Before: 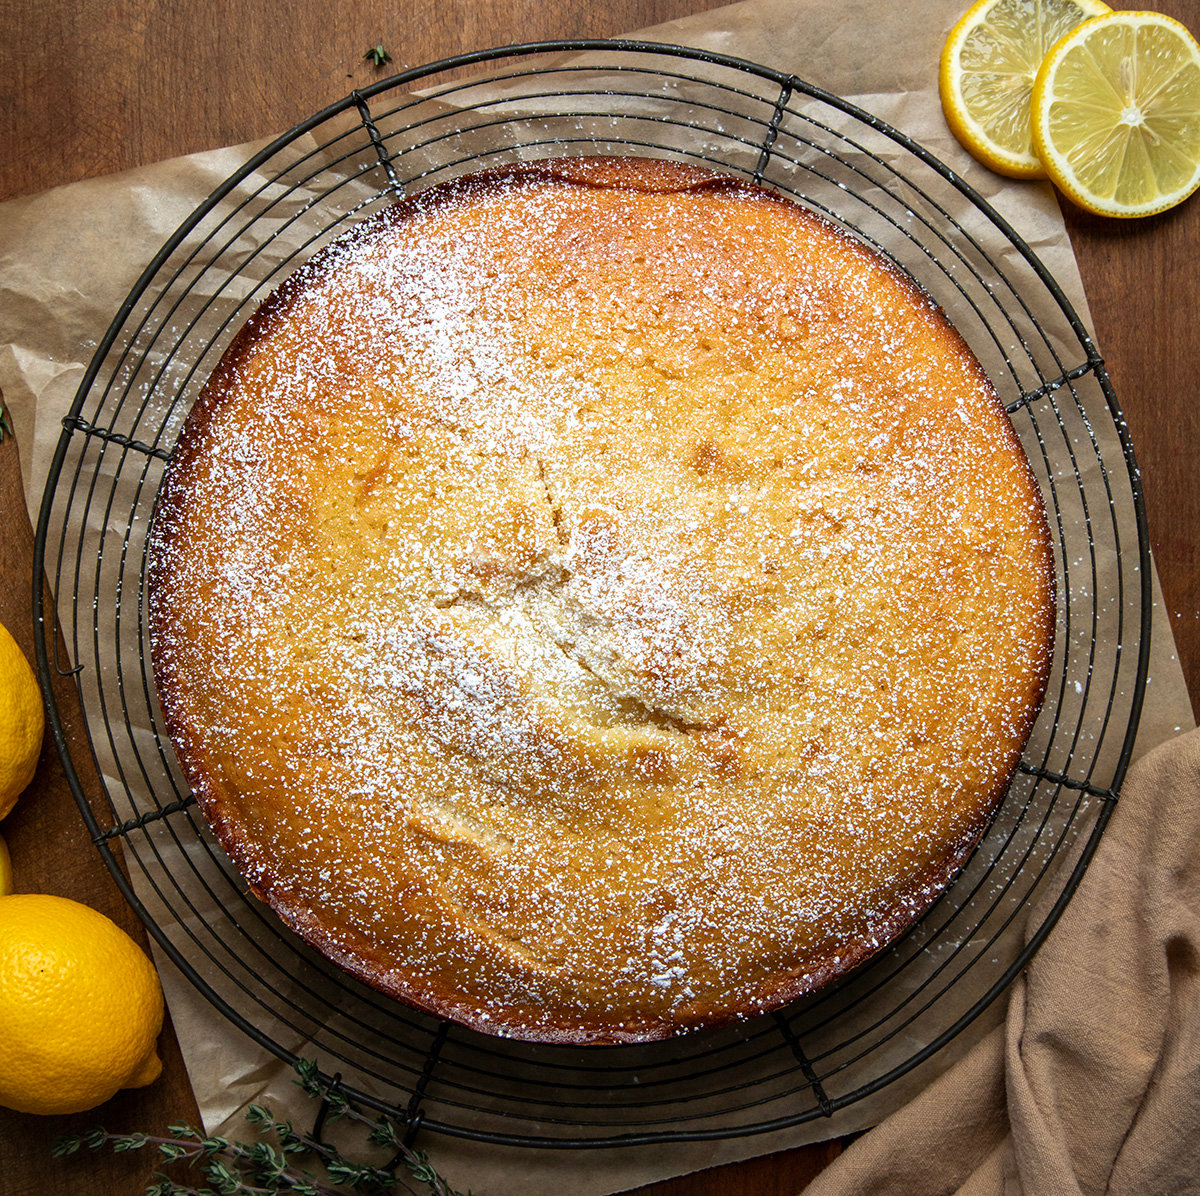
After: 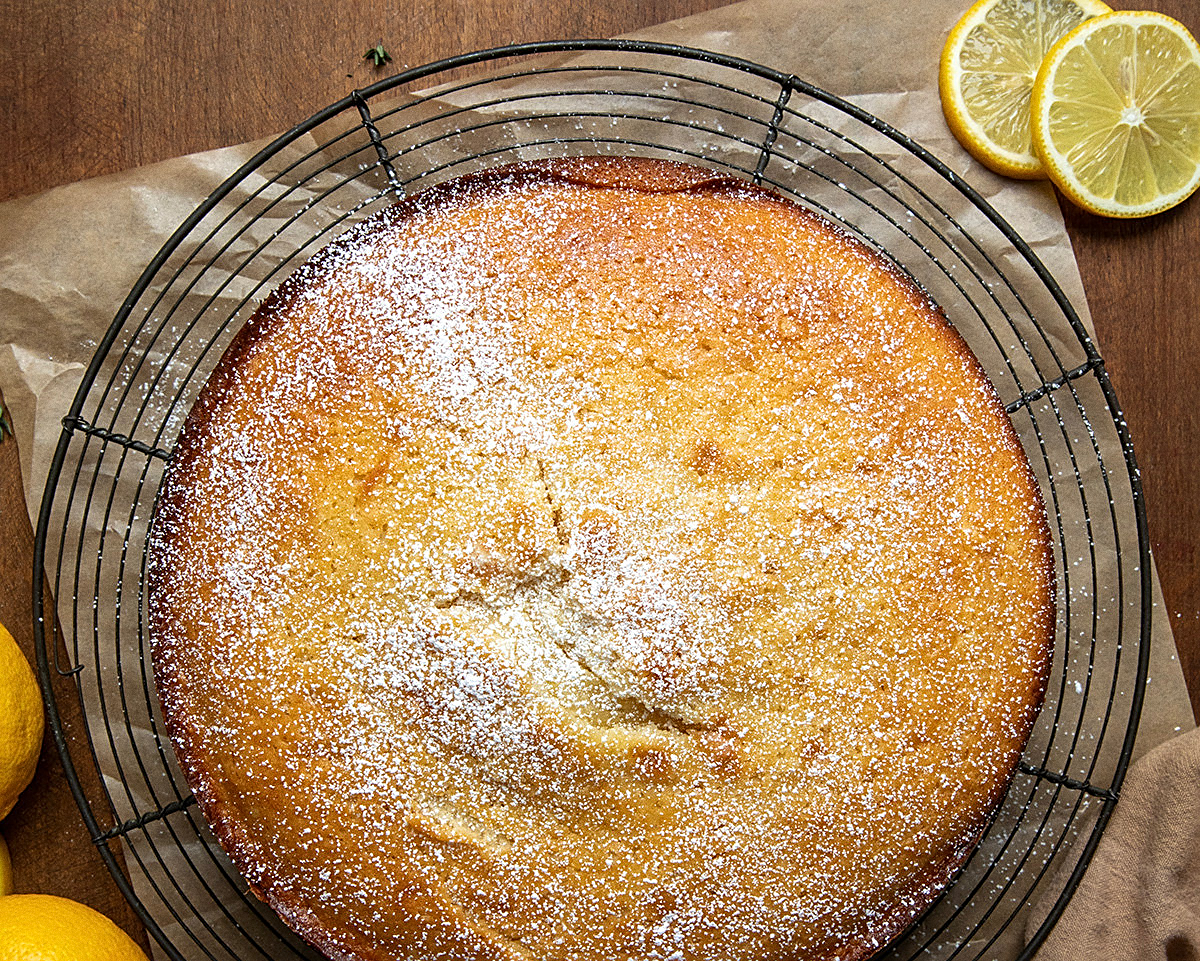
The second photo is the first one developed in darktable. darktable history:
sharpen: on, module defaults
crop: bottom 19.644%
grain: on, module defaults
